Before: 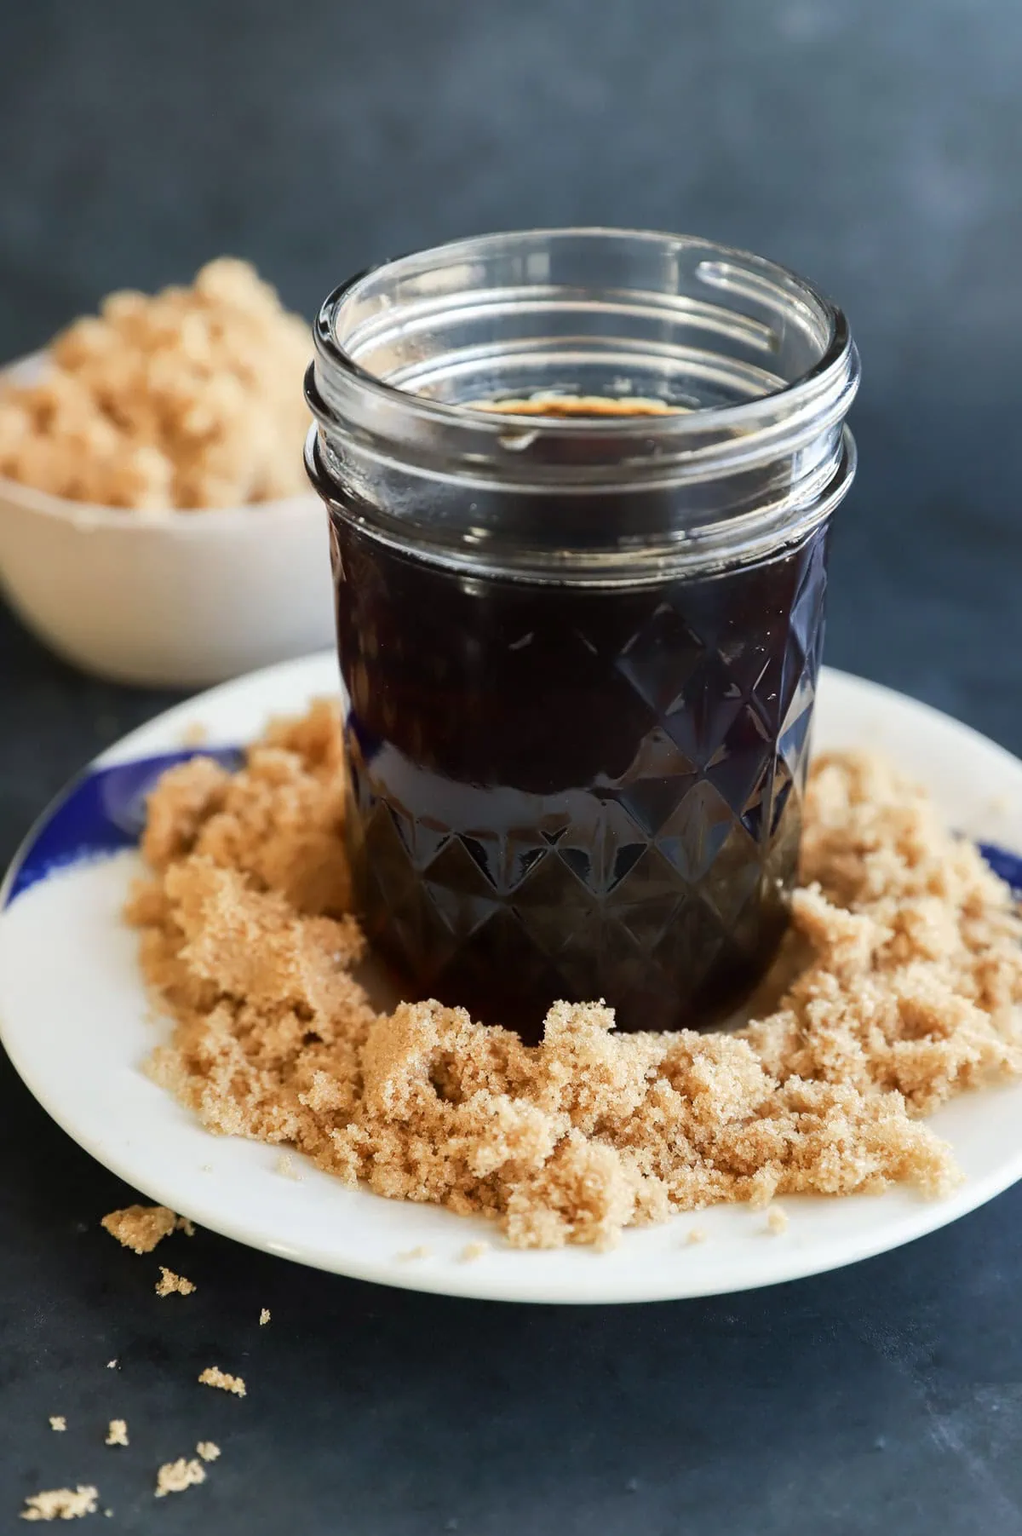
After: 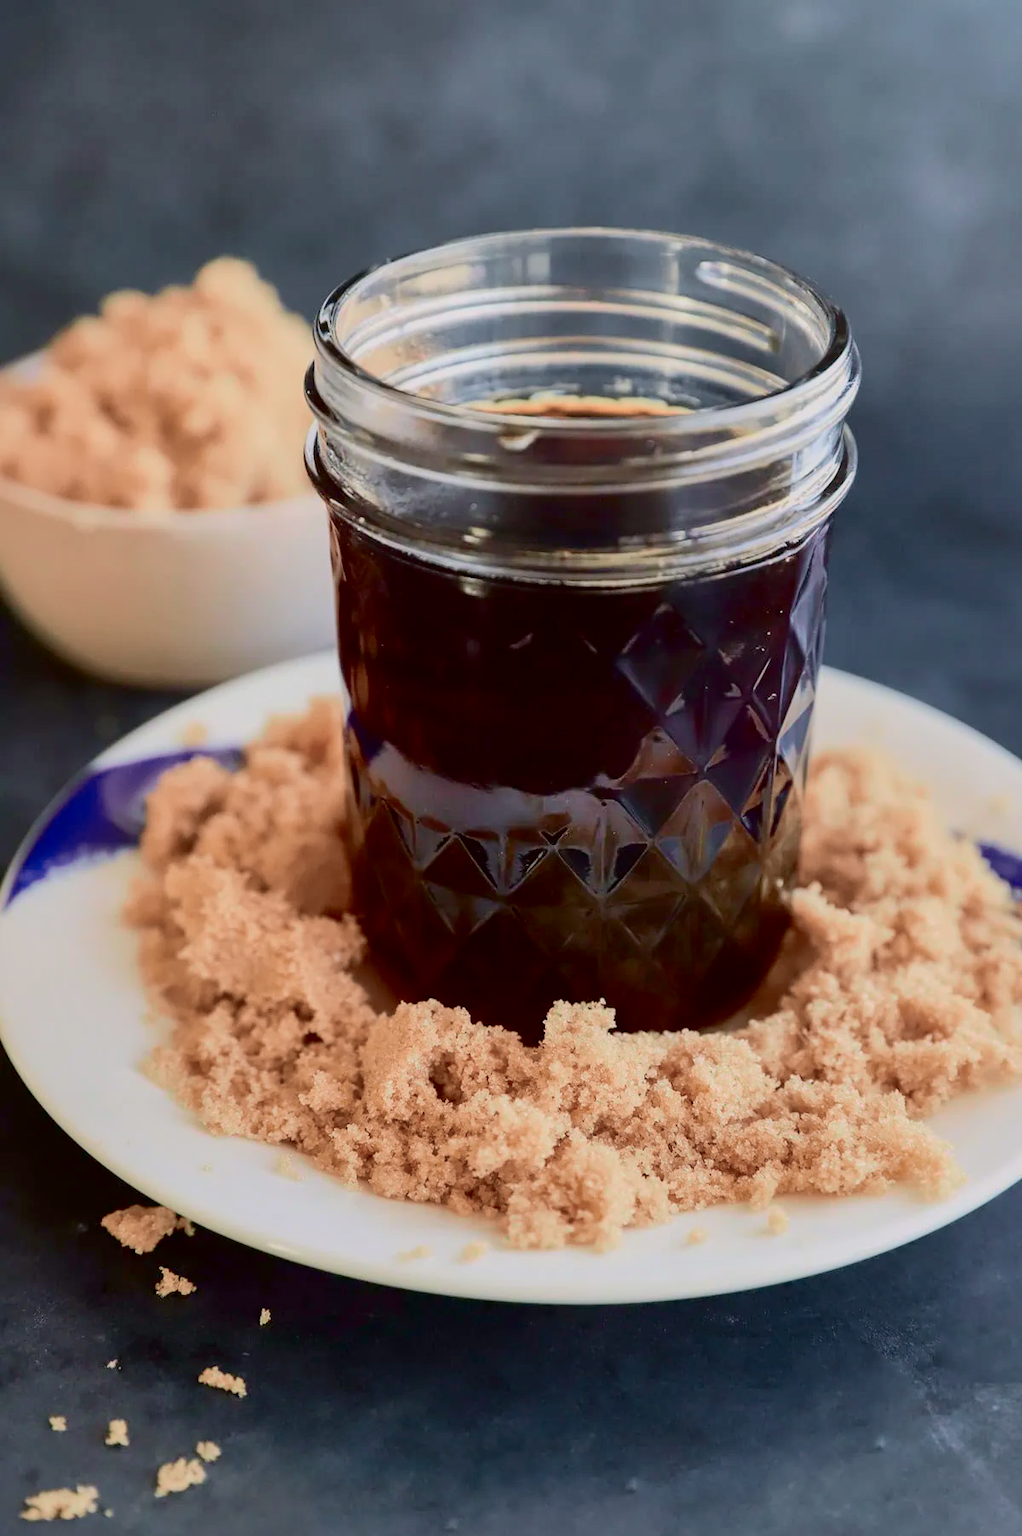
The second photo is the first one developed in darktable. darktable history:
tone curve: curves: ch0 [(0, 0) (0.049, 0.01) (0.154, 0.081) (0.491, 0.519) (0.748, 0.765) (1, 0.919)]; ch1 [(0, 0) (0.172, 0.123) (0.317, 0.272) (0.401, 0.422) (0.489, 0.496) (0.531, 0.557) (0.615, 0.612) (0.741, 0.783) (1, 1)]; ch2 [(0, 0) (0.411, 0.424) (0.483, 0.478) (0.544, 0.56) (0.686, 0.638) (1, 1)], color space Lab, independent channels, preserve colors none
shadows and highlights: on, module defaults
